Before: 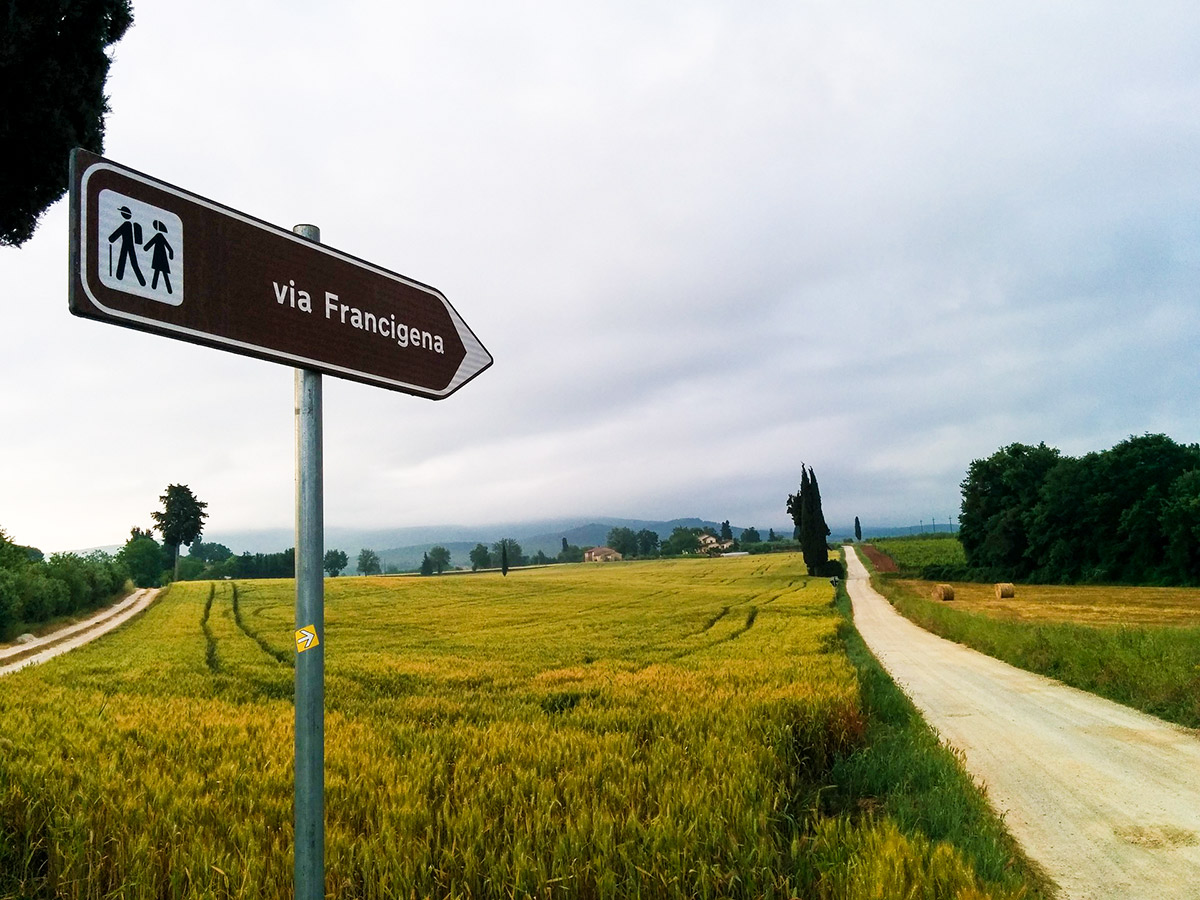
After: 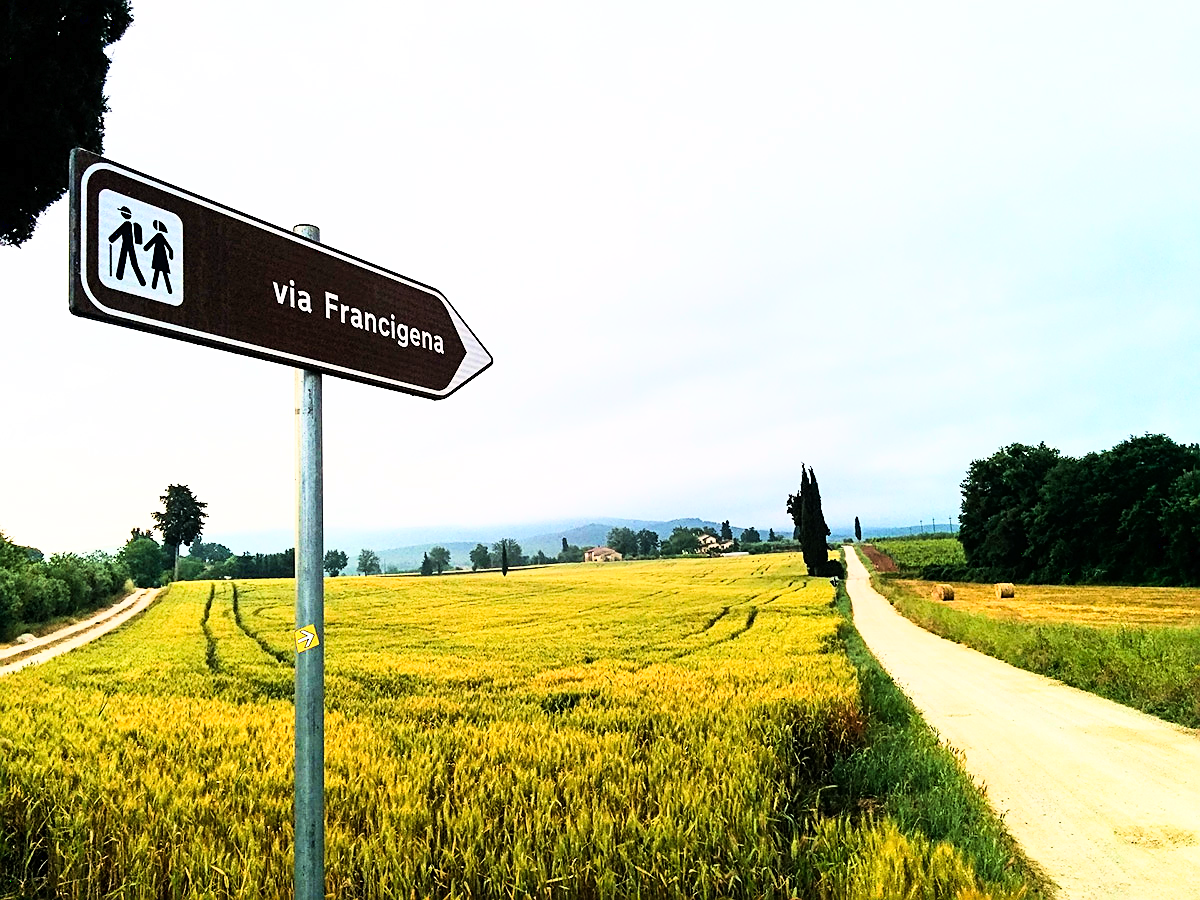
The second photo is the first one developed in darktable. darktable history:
base curve: curves: ch0 [(0, 0) (0.007, 0.004) (0.027, 0.03) (0.046, 0.07) (0.207, 0.54) (0.442, 0.872) (0.673, 0.972) (1, 1)]
sharpen: amount 0.556
